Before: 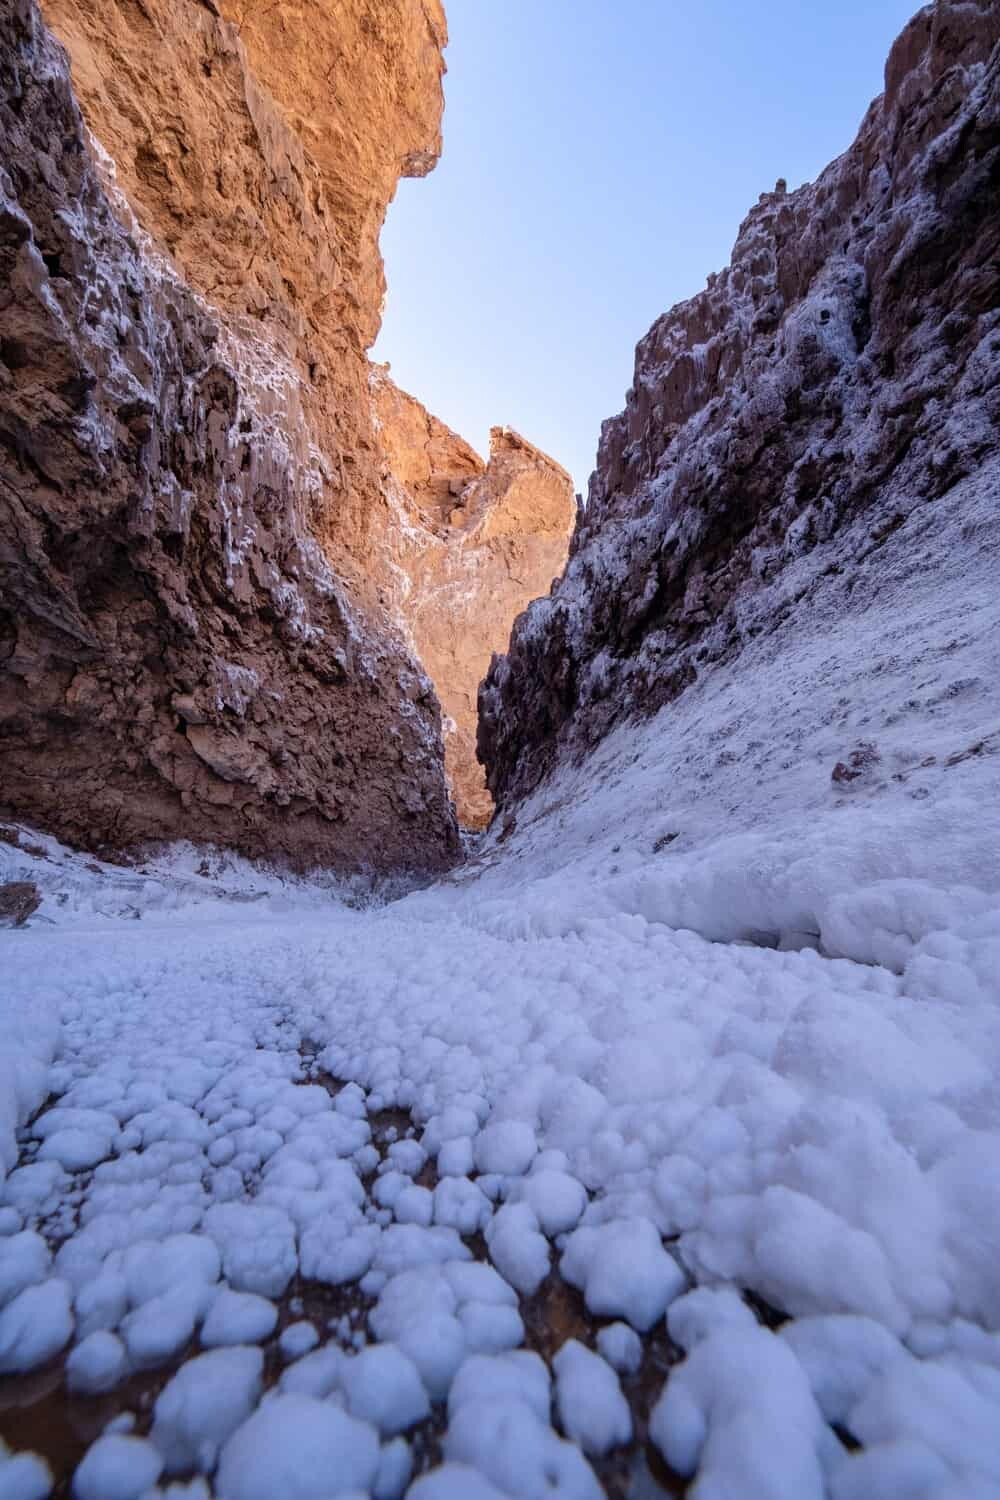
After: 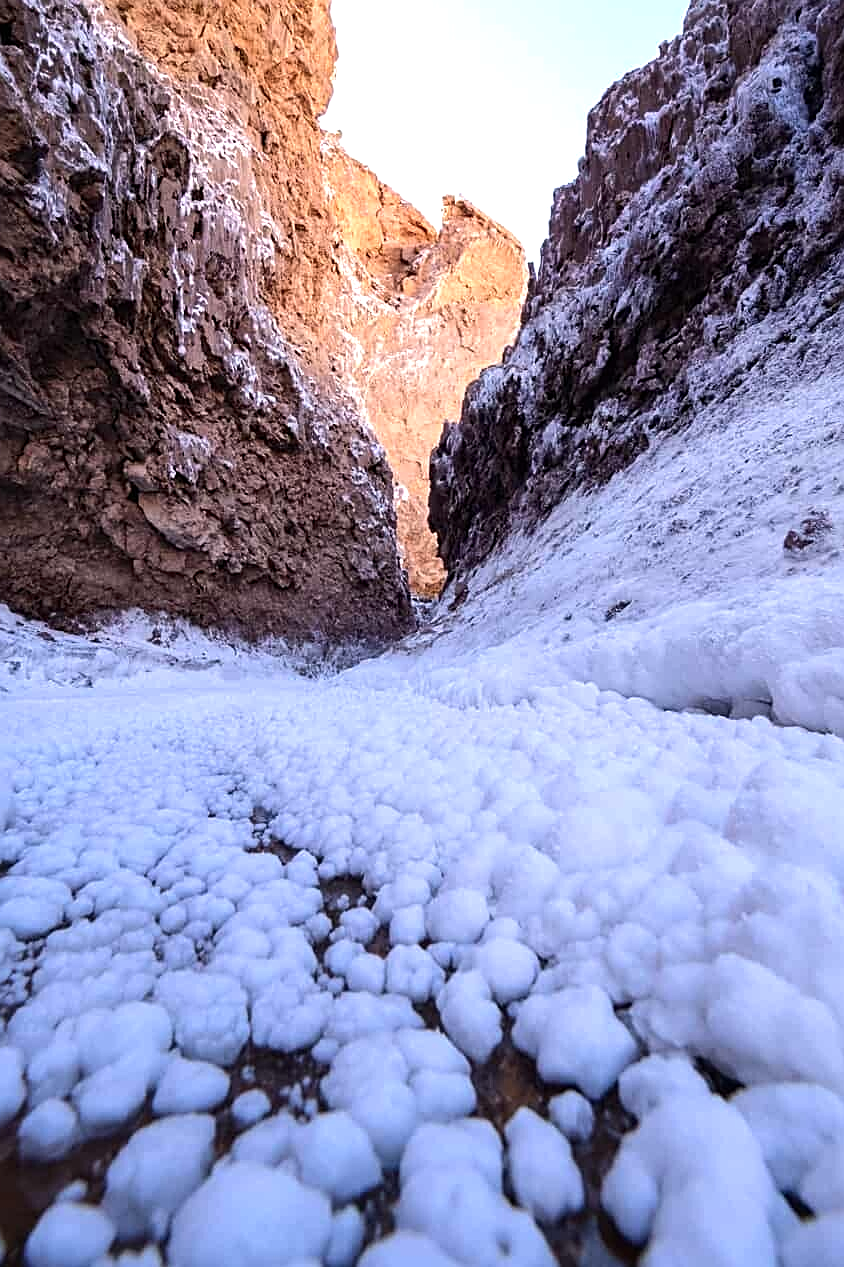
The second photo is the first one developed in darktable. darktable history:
exposure: exposure 0.376 EV, compensate highlight preservation false
crop and rotate: left 4.842%, top 15.51%, right 10.668%
sharpen: on, module defaults
tone equalizer: -8 EV -0.417 EV, -7 EV -0.389 EV, -6 EV -0.333 EV, -5 EV -0.222 EV, -3 EV 0.222 EV, -2 EV 0.333 EV, -1 EV 0.389 EV, +0 EV 0.417 EV, edges refinement/feathering 500, mask exposure compensation -1.57 EV, preserve details no
